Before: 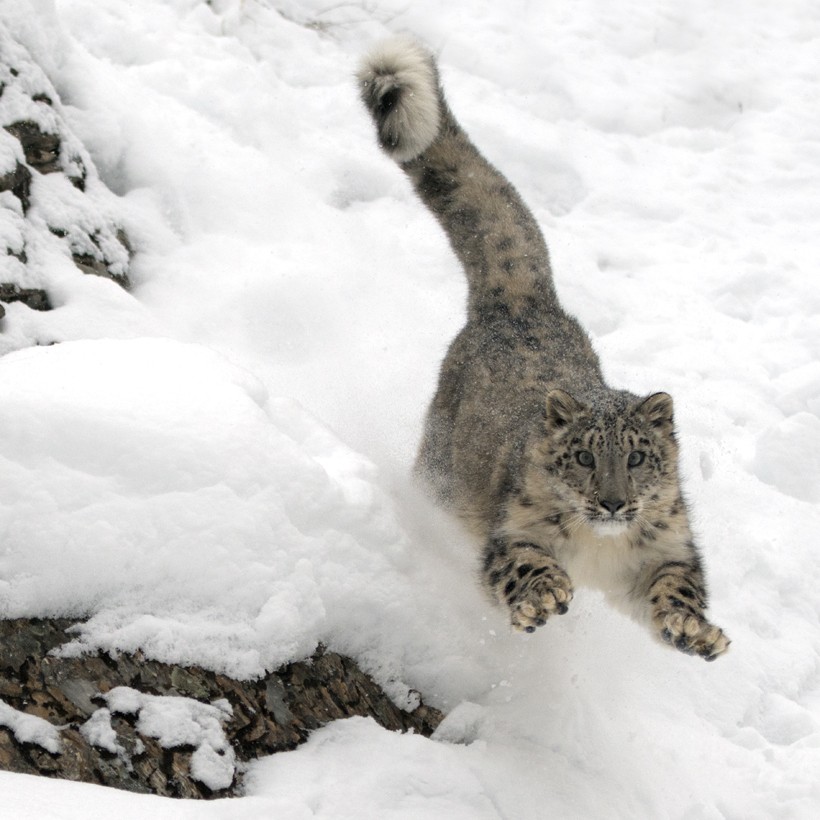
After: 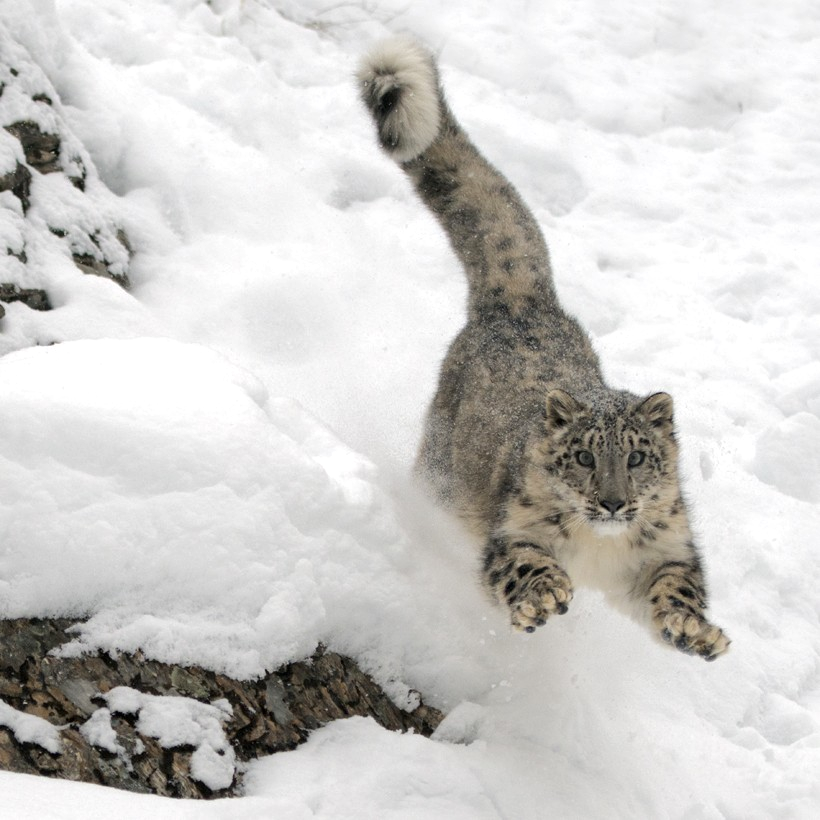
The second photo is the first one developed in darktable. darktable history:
base curve: curves: ch0 [(0, 0) (0.262, 0.32) (0.722, 0.705) (1, 1)]
local contrast: mode bilateral grid, contrast 20, coarseness 50, detail 119%, midtone range 0.2
